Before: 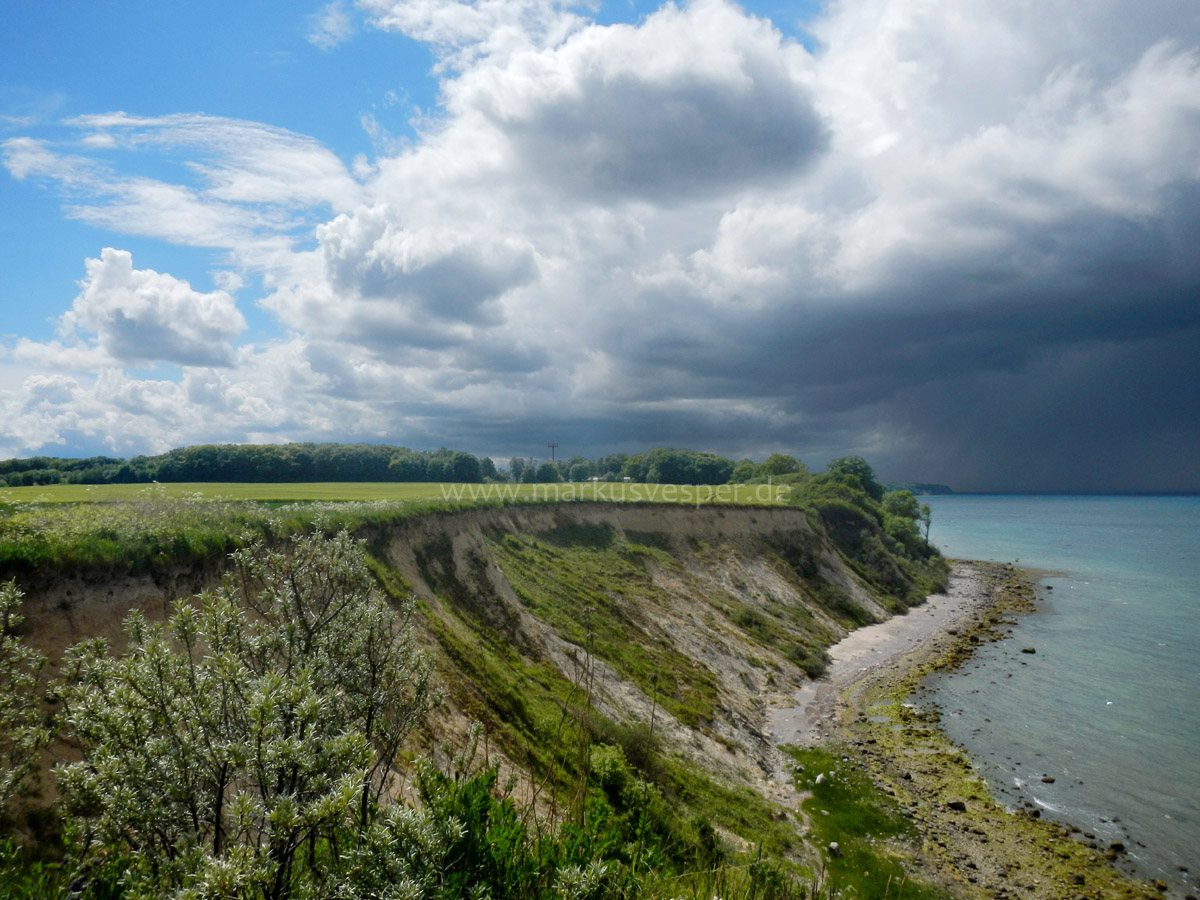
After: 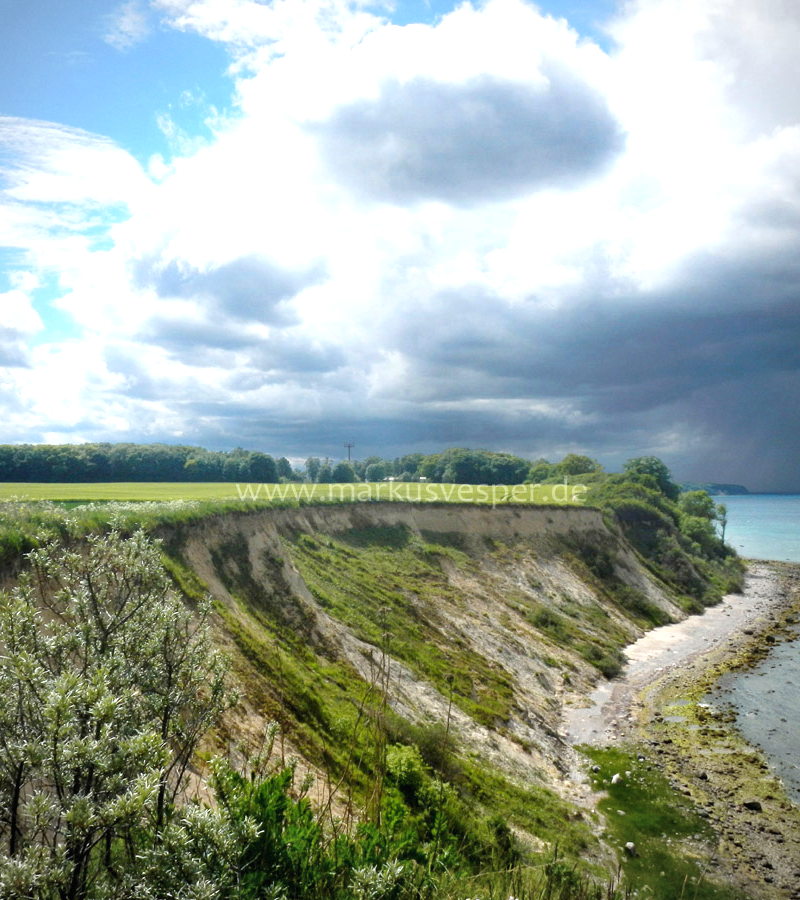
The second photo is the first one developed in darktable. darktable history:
crop: left 17.055%, right 16.27%
vignetting: brightness -0.455, saturation -0.297
exposure: black level correction -0.001, exposure 0.902 EV, compensate exposure bias true, compensate highlight preservation false
